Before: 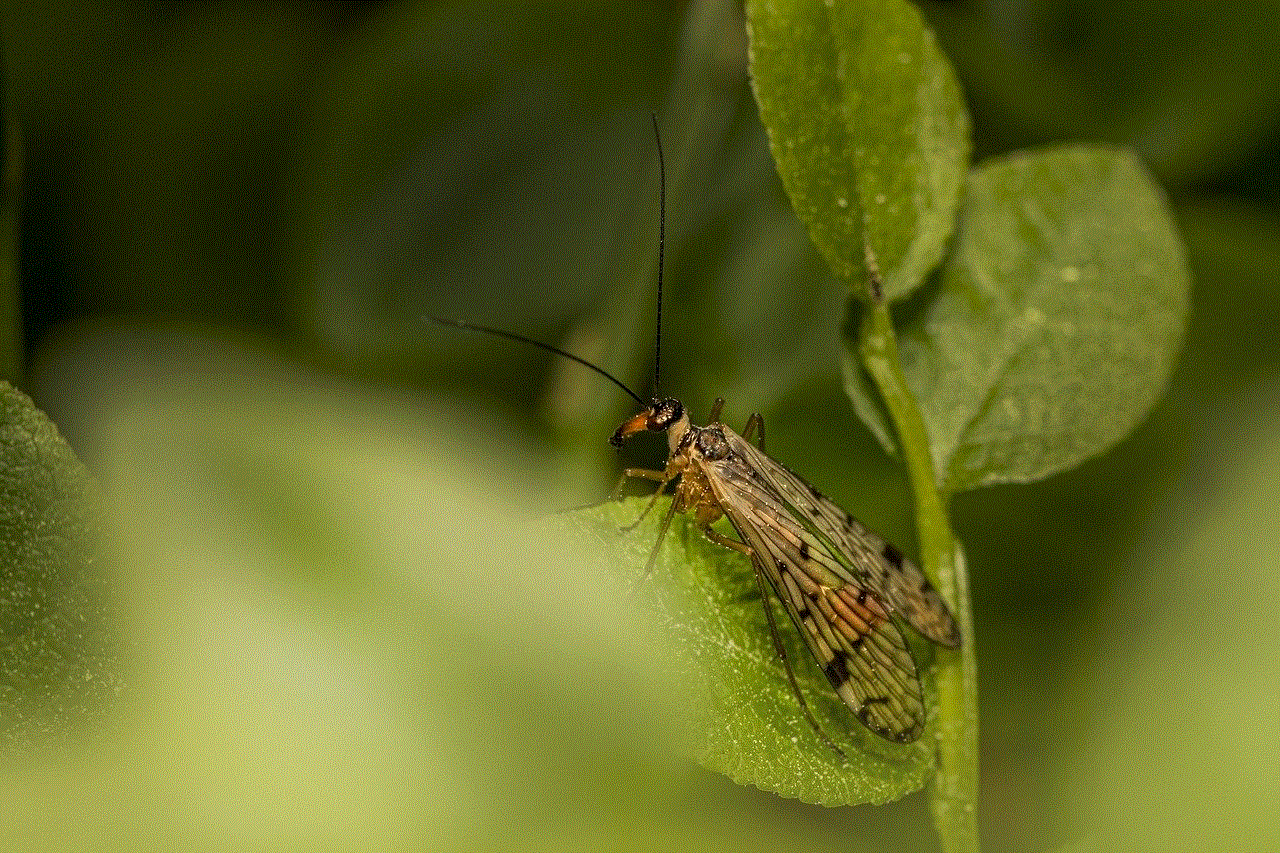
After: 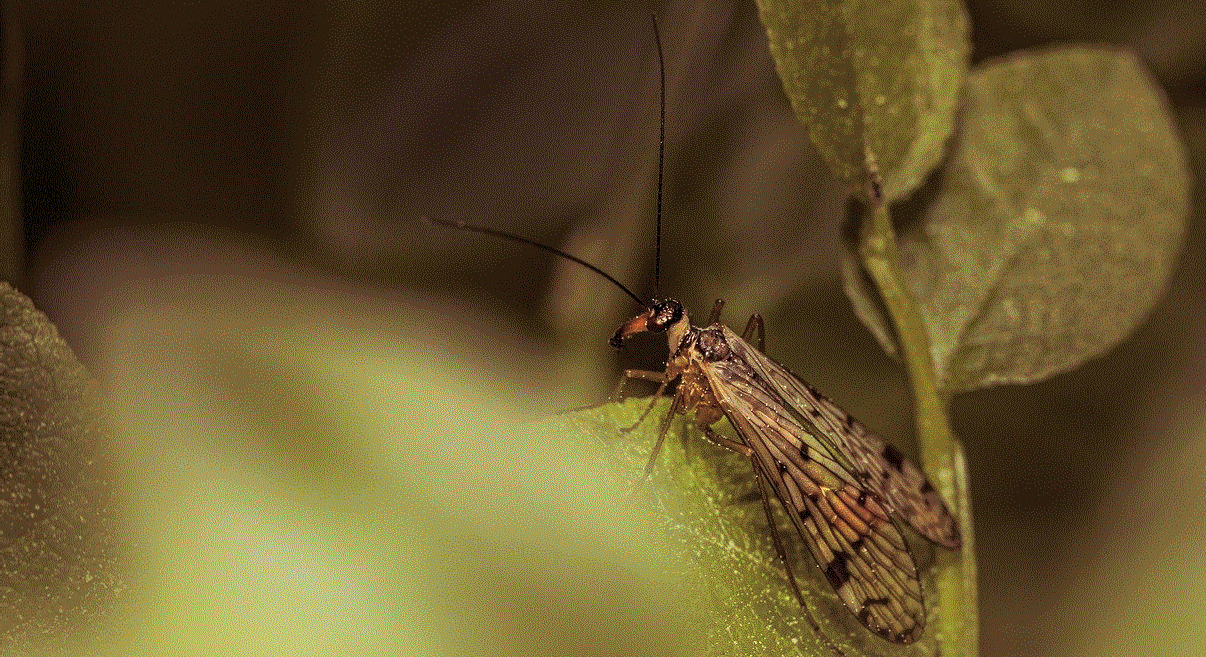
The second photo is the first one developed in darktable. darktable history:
split-toning: highlights › hue 298.8°, highlights › saturation 0.73, compress 41.76%
haze removal: compatibility mode true, adaptive false
crop and rotate: angle 0.03°, top 11.643%, right 5.651%, bottom 11.189%
